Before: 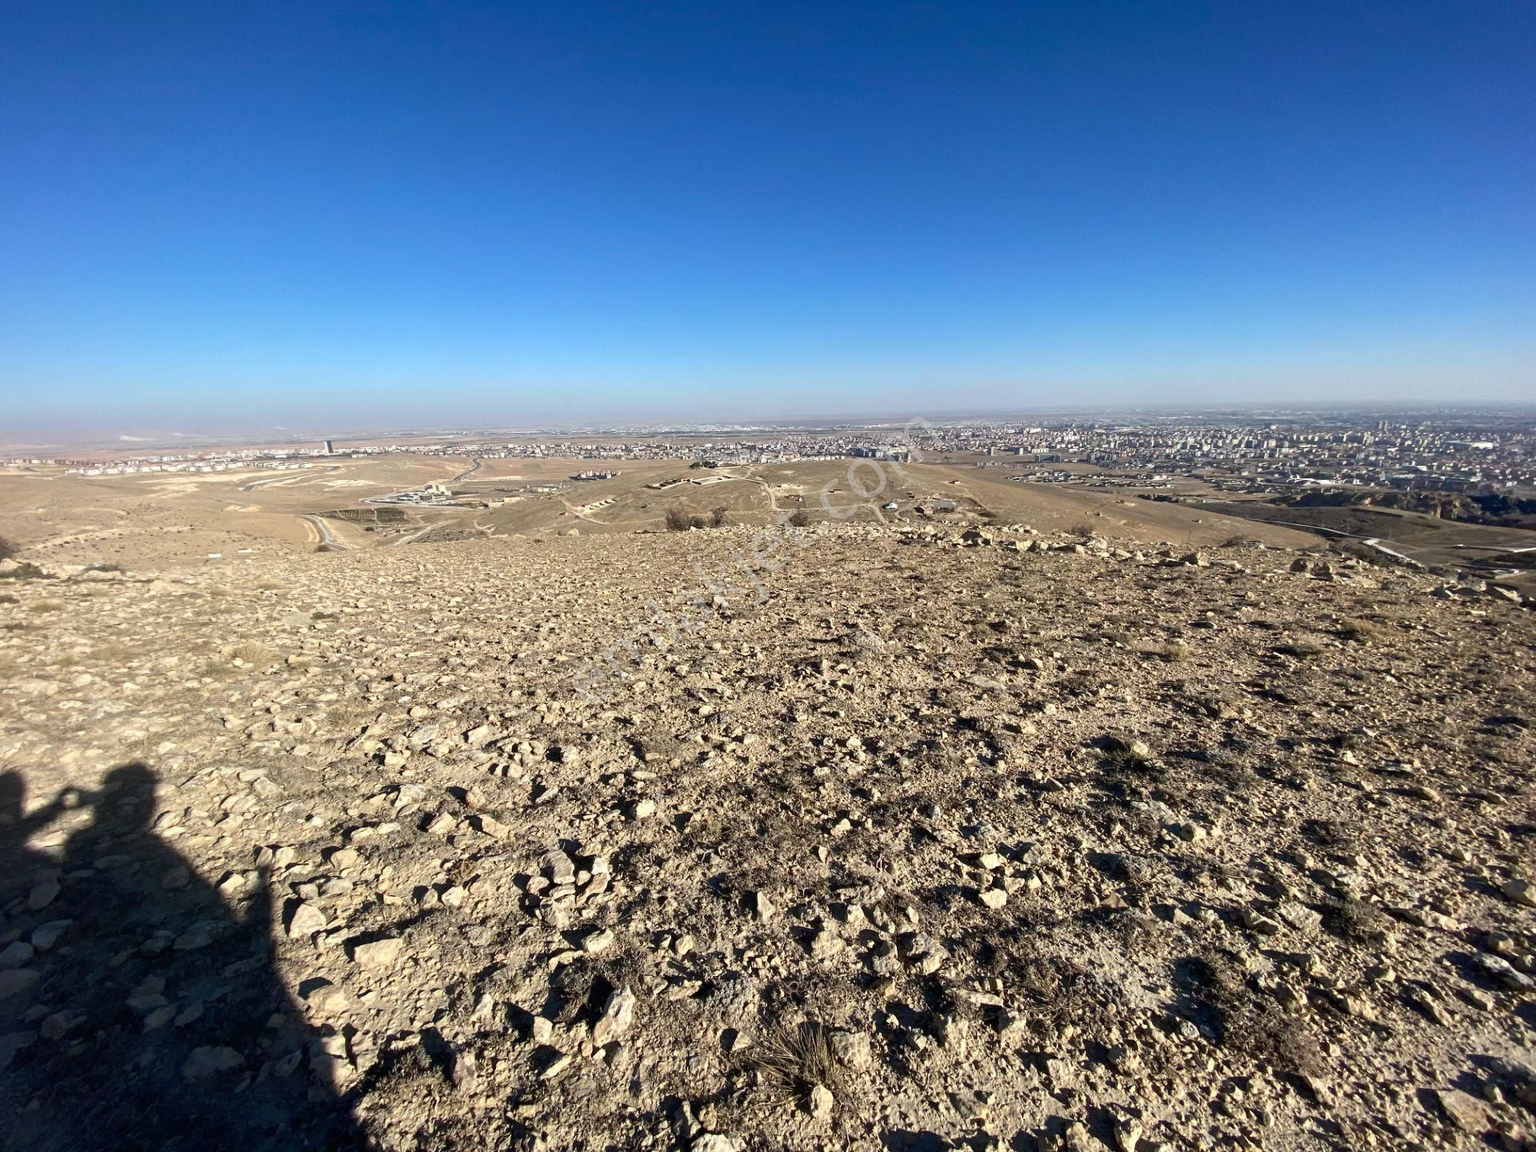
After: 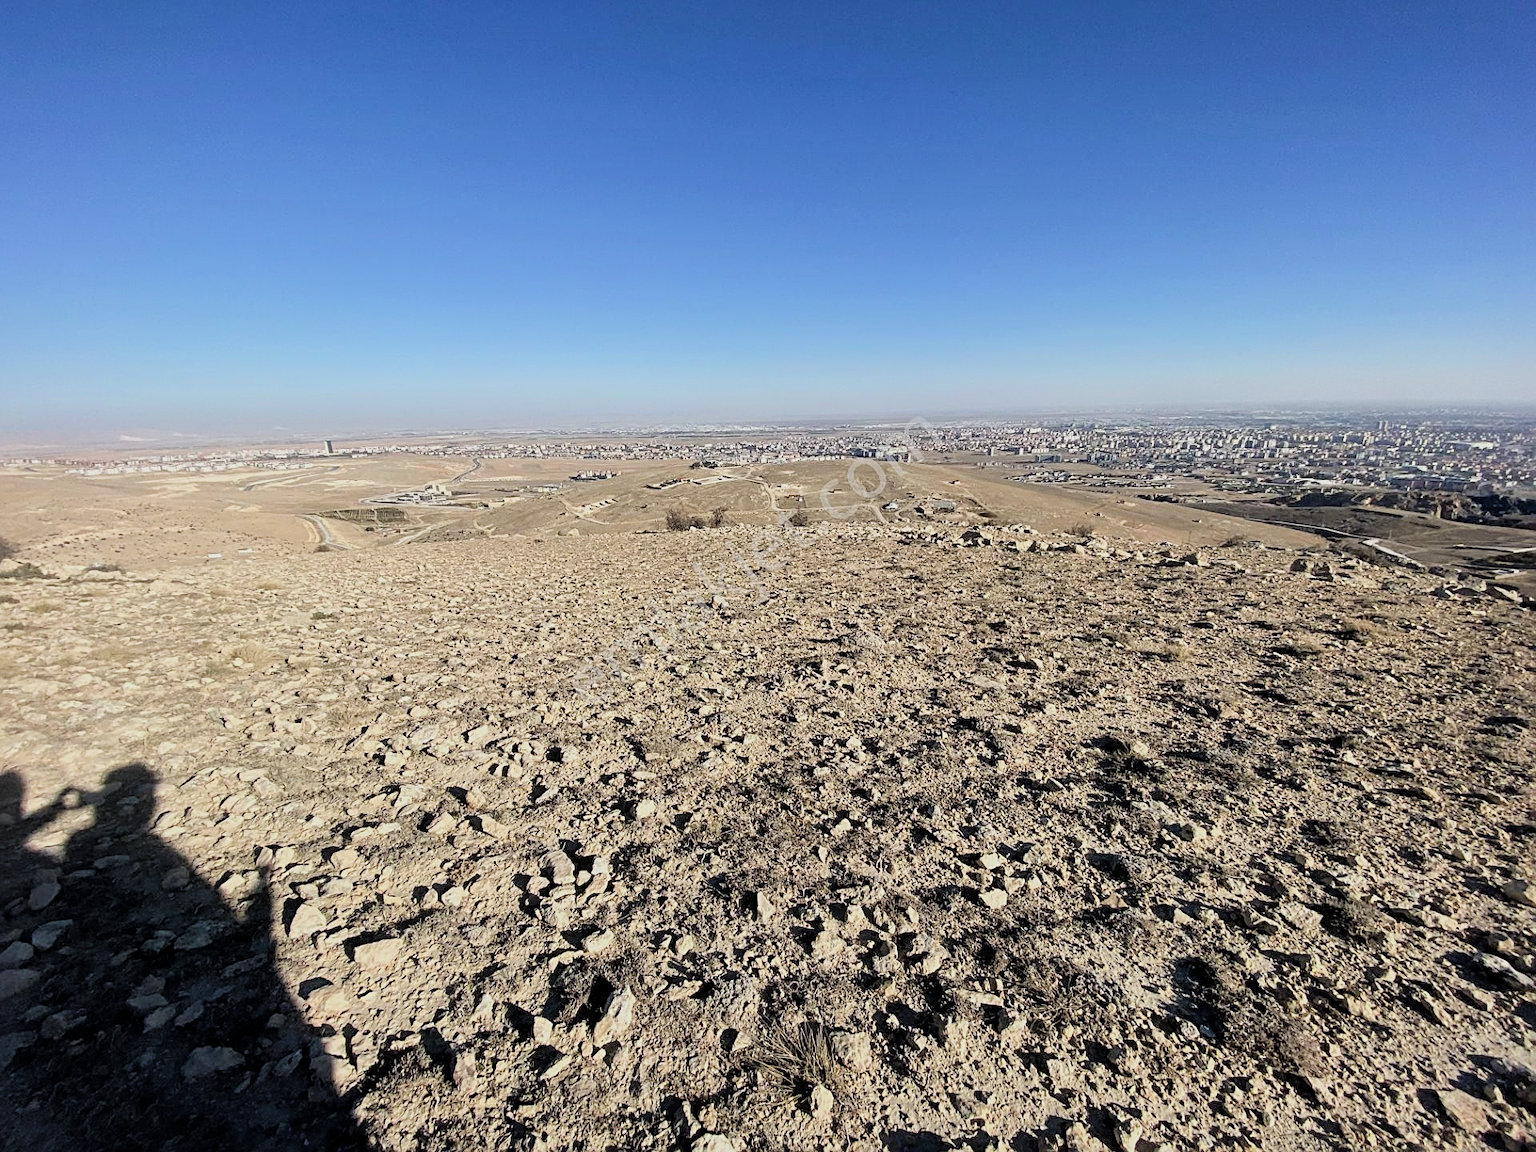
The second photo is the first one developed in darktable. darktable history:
sharpen: on, module defaults
filmic rgb: black relative exposure -7.65 EV, white relative exposure 4.56 EV, hardness 3.61
local contrast: mode bilateral grid, contrast 21, coarseness 50, detail 119%, midtone range 0.2
contrast brightness saturation: brightness 0.141
